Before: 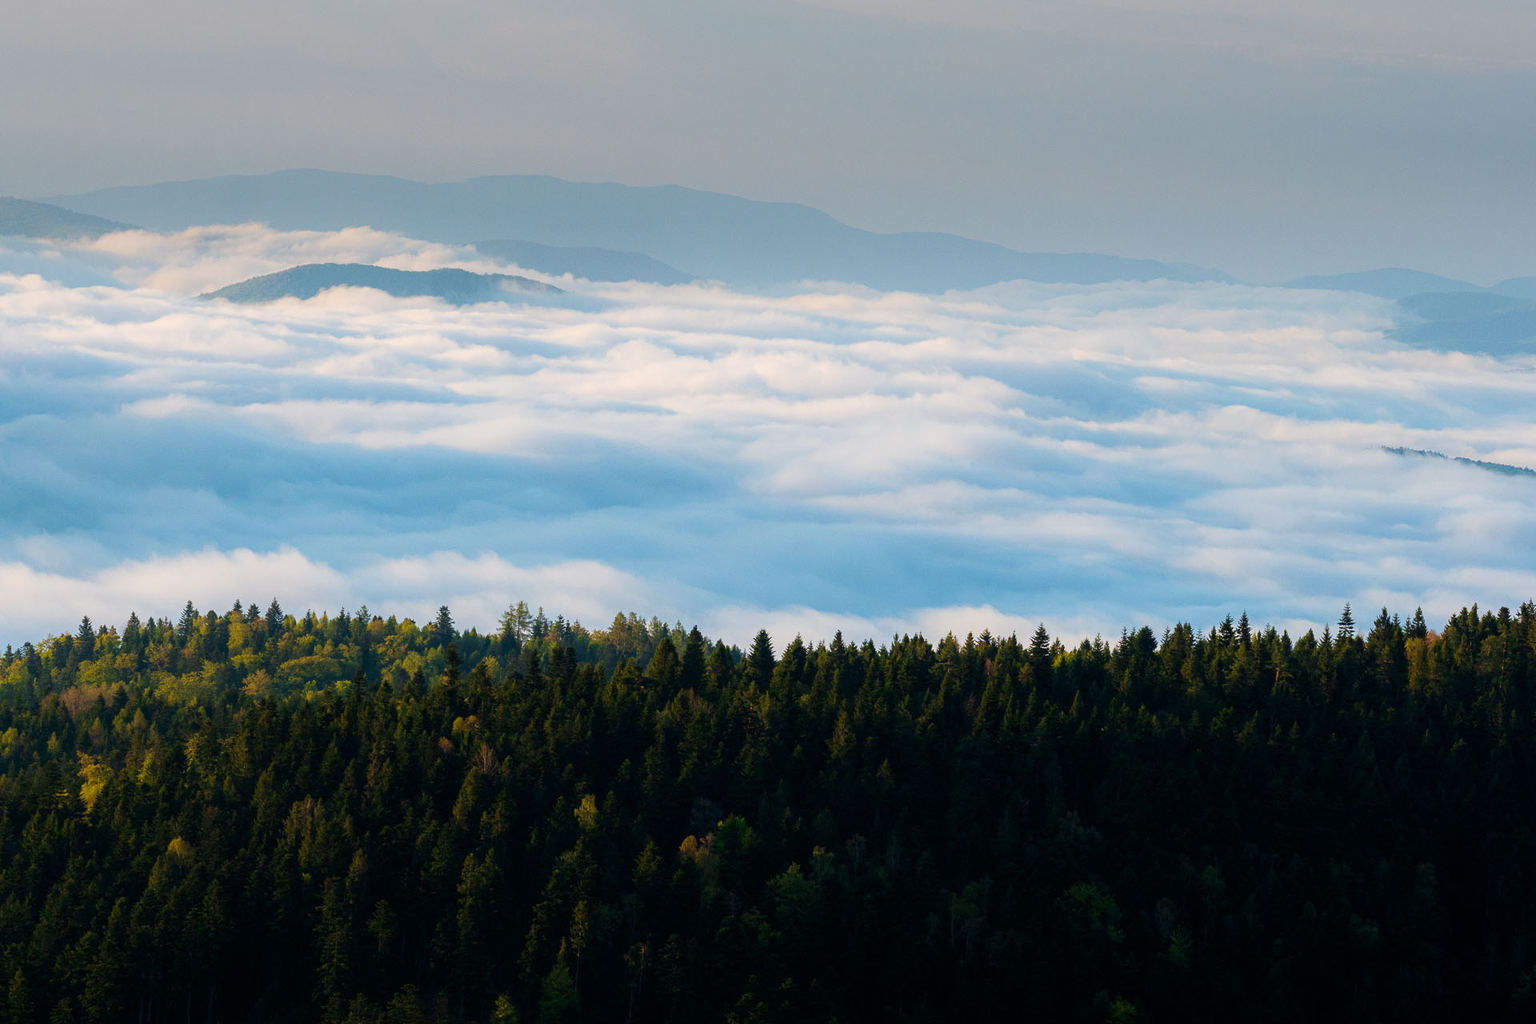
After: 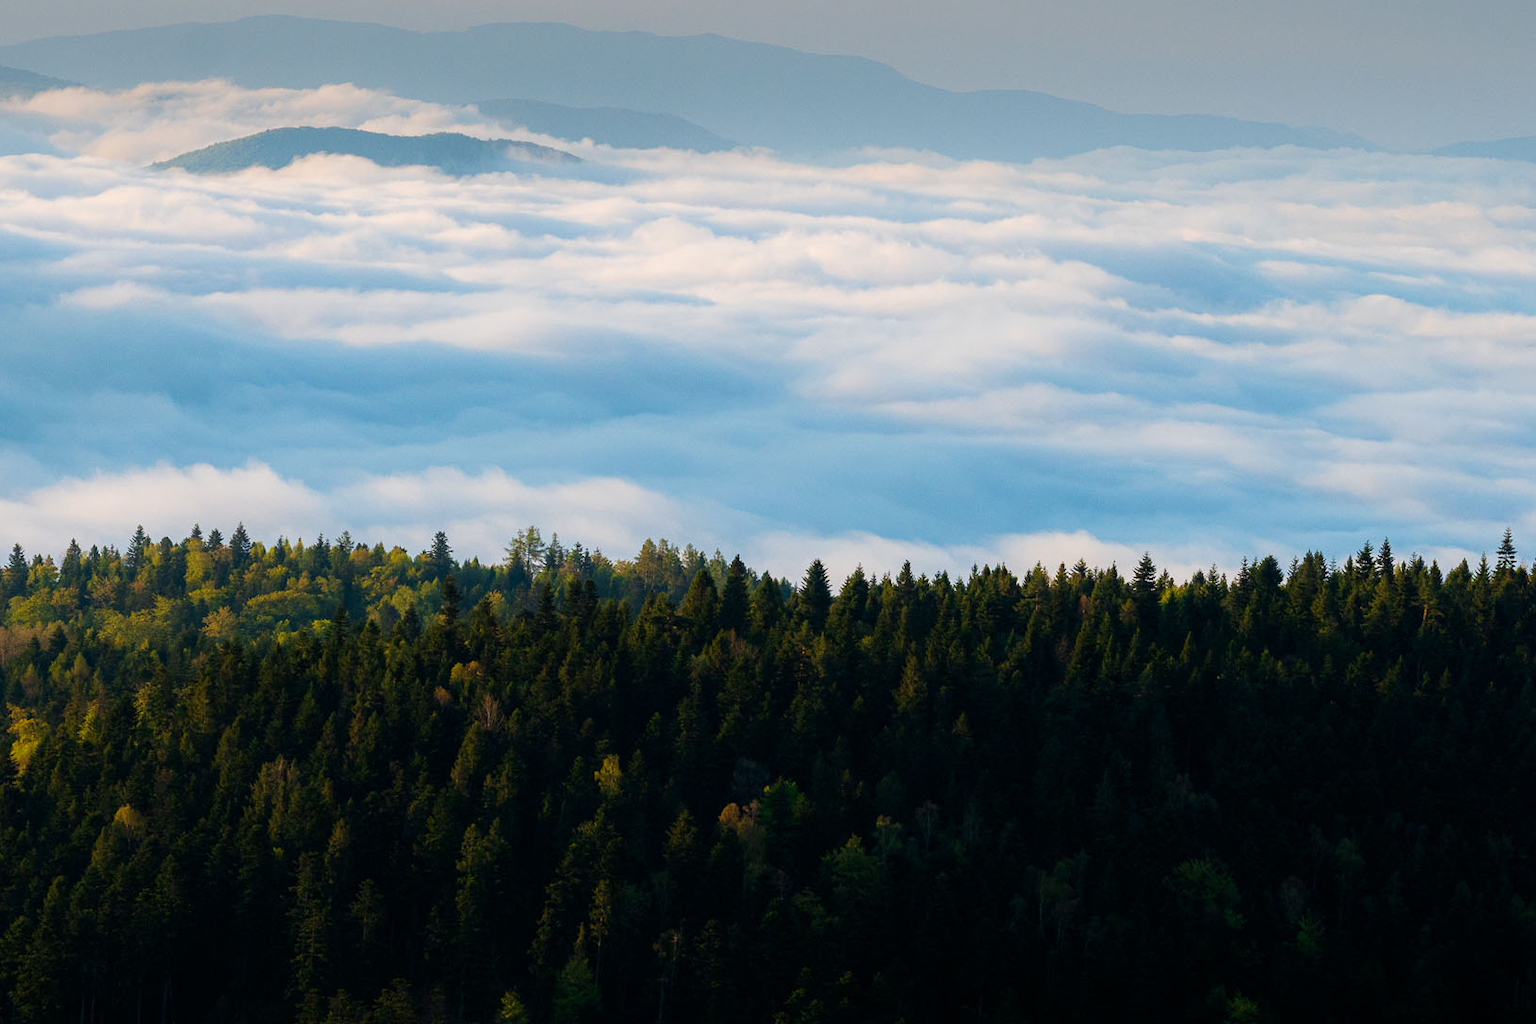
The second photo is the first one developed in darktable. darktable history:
crop and rotate: left 4.651%, top 15.292%, right 10.681%
